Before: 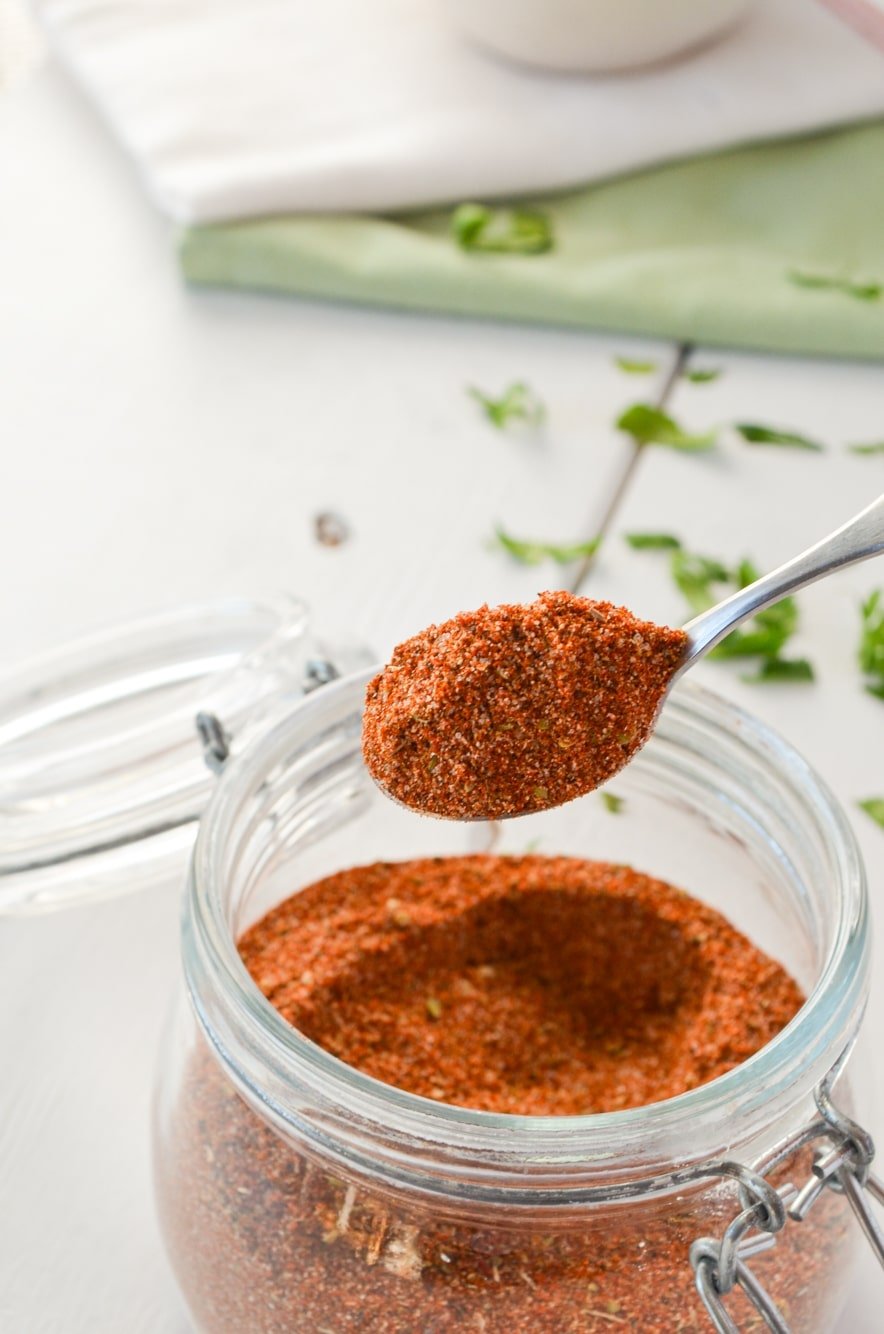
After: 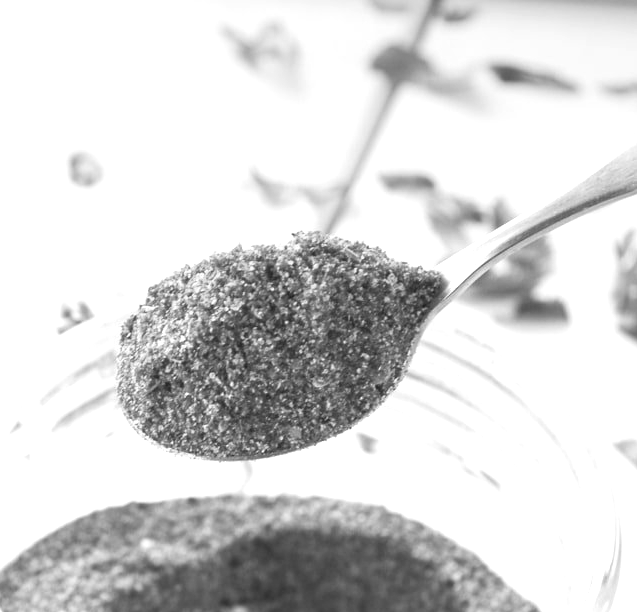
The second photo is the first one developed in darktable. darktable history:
monochrome: on, module defaults
exposure: black level correction 0, exposure 1 EV, compensate exposure bias true, compensate highlight preservation false
graduated density: on, module defaults
crop and rotate: left 27.938%, top 27.046%, bottom 27.046%
